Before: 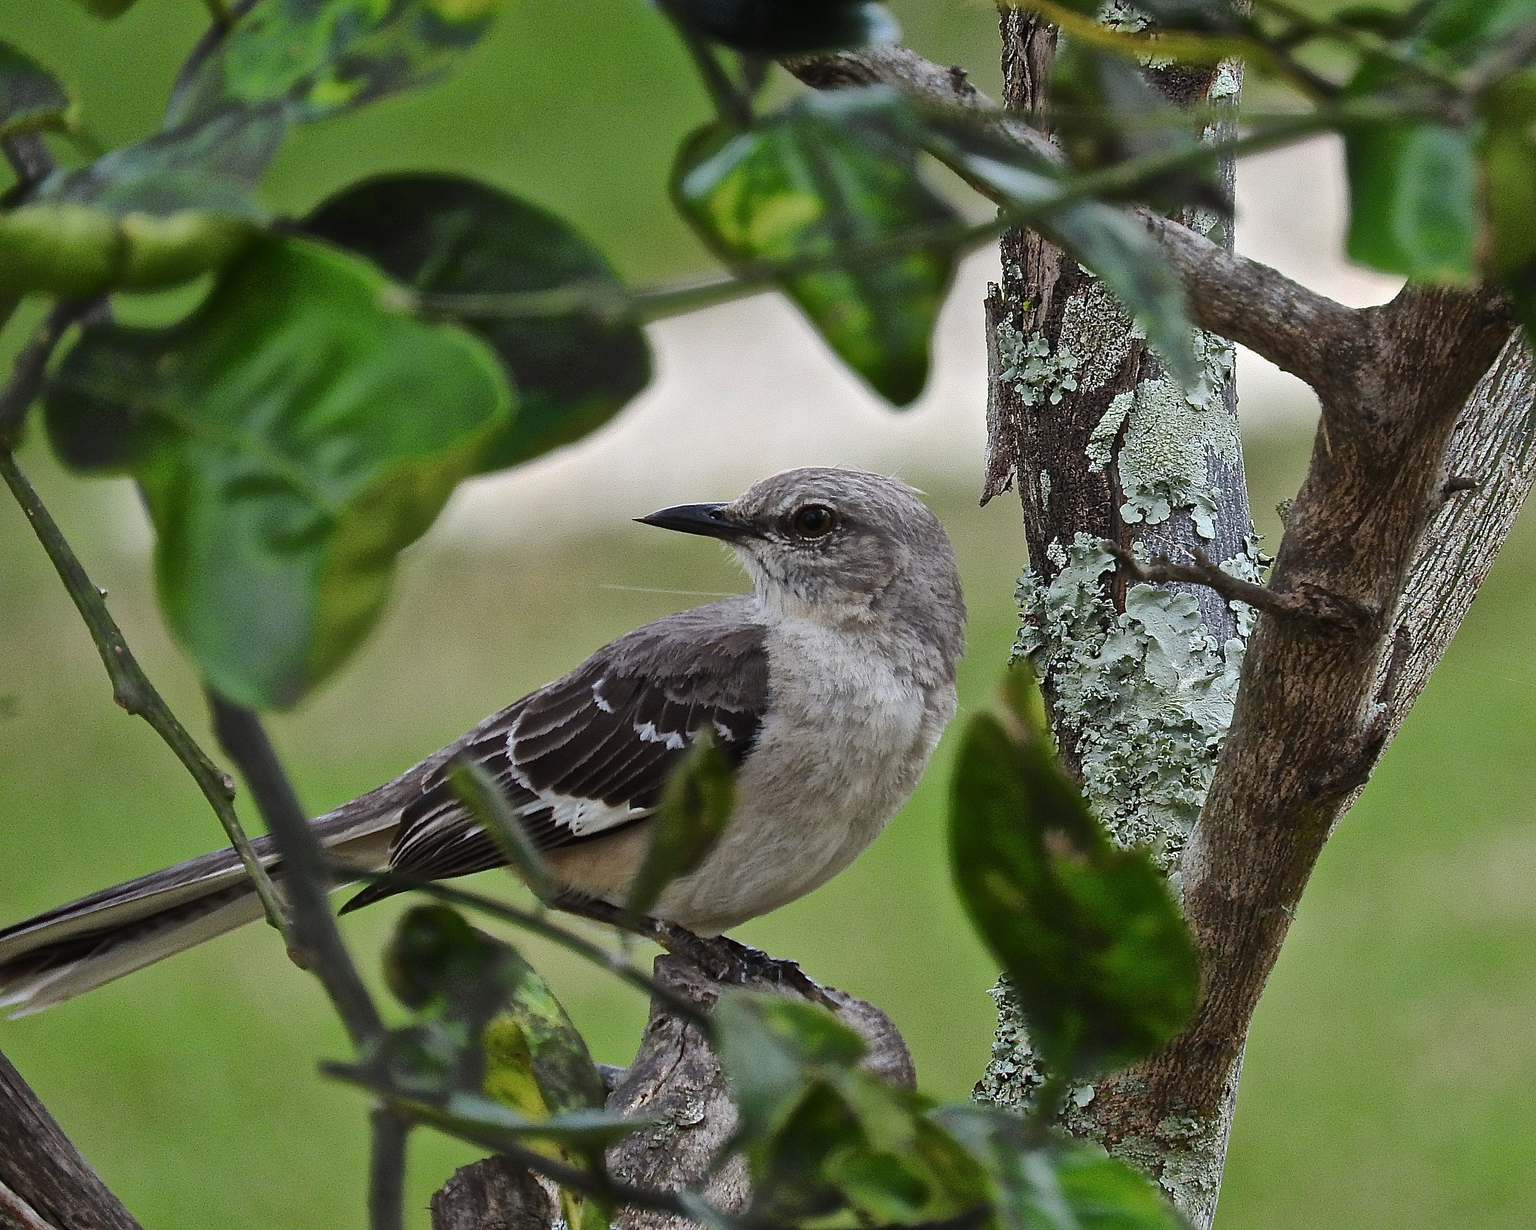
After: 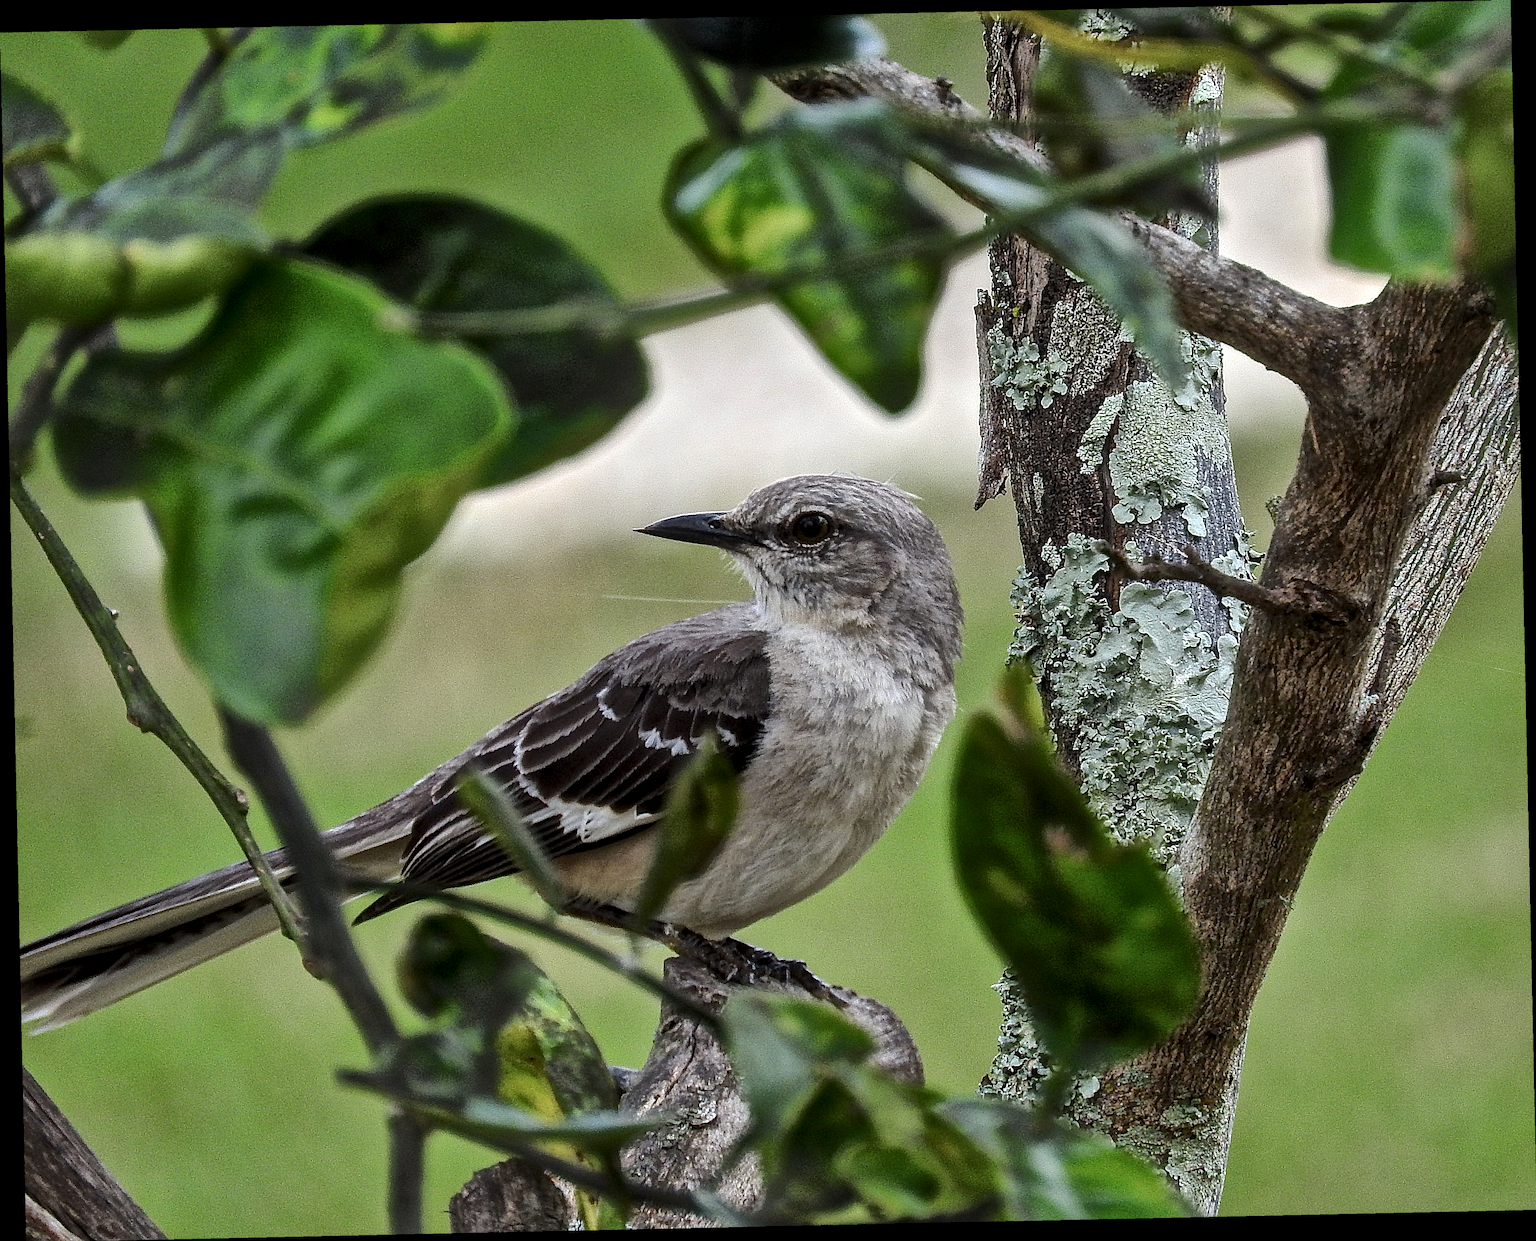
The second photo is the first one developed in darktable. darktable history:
rotate and perspective: rotation -1.24°, automatic cropping off
local contrast: highlights 59%, detail 145%
